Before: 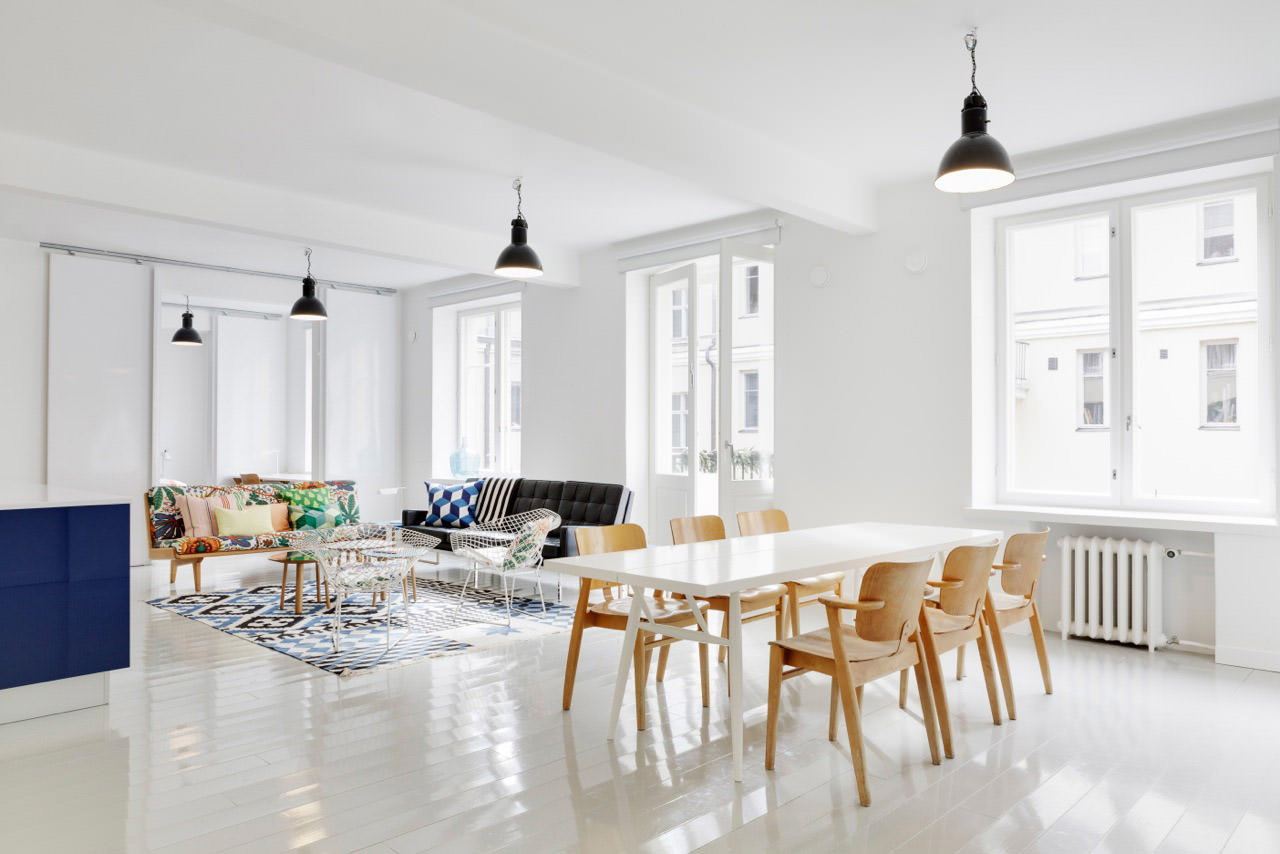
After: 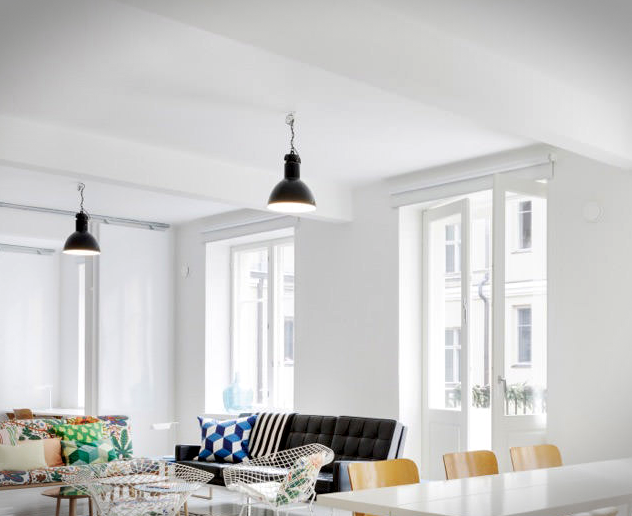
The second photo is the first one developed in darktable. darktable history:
vignetting: fall-off start 100.48%, width/height ratio 1.302, dithering 8-bit output
contrast brightness saturation: contrast 0.04, saturation 0.163
local contrast: highlights 107%, shadows 102%, detail 120%, midtone range 0.2
crop: left 17.753%, top 7.713%, right 32.809%, bottom 31.802%
